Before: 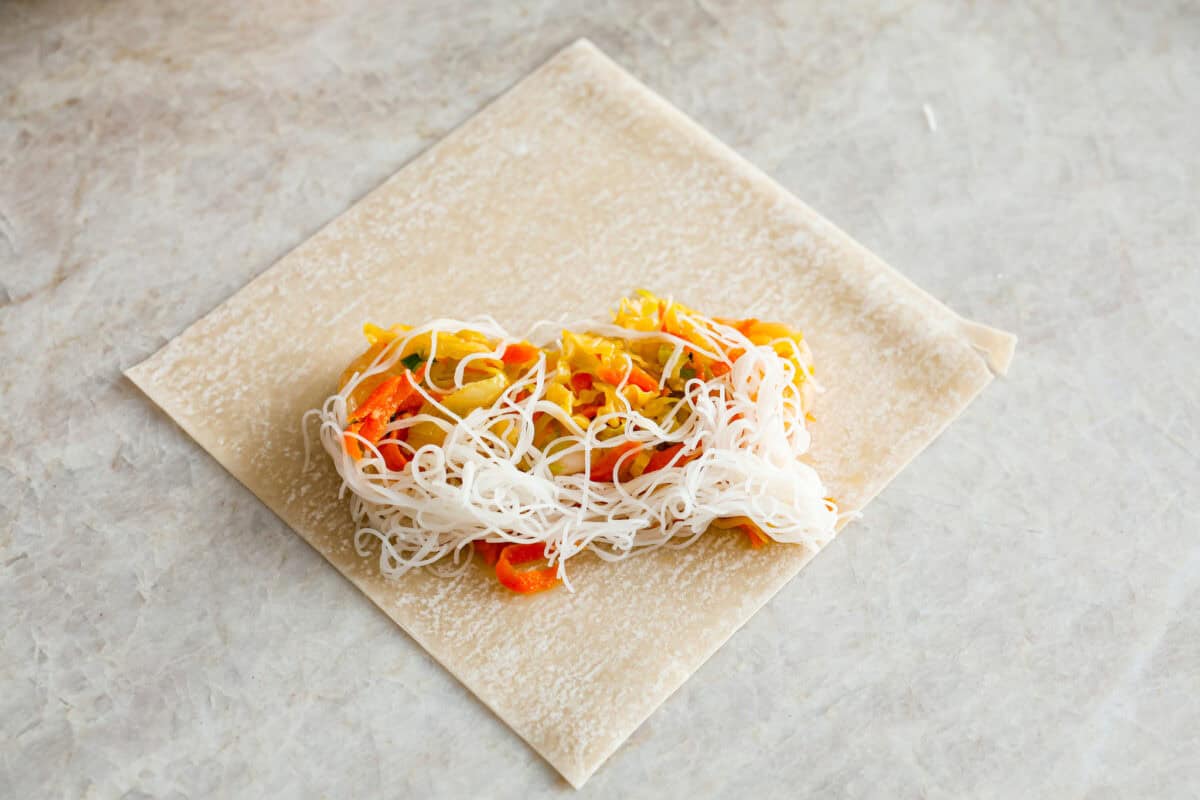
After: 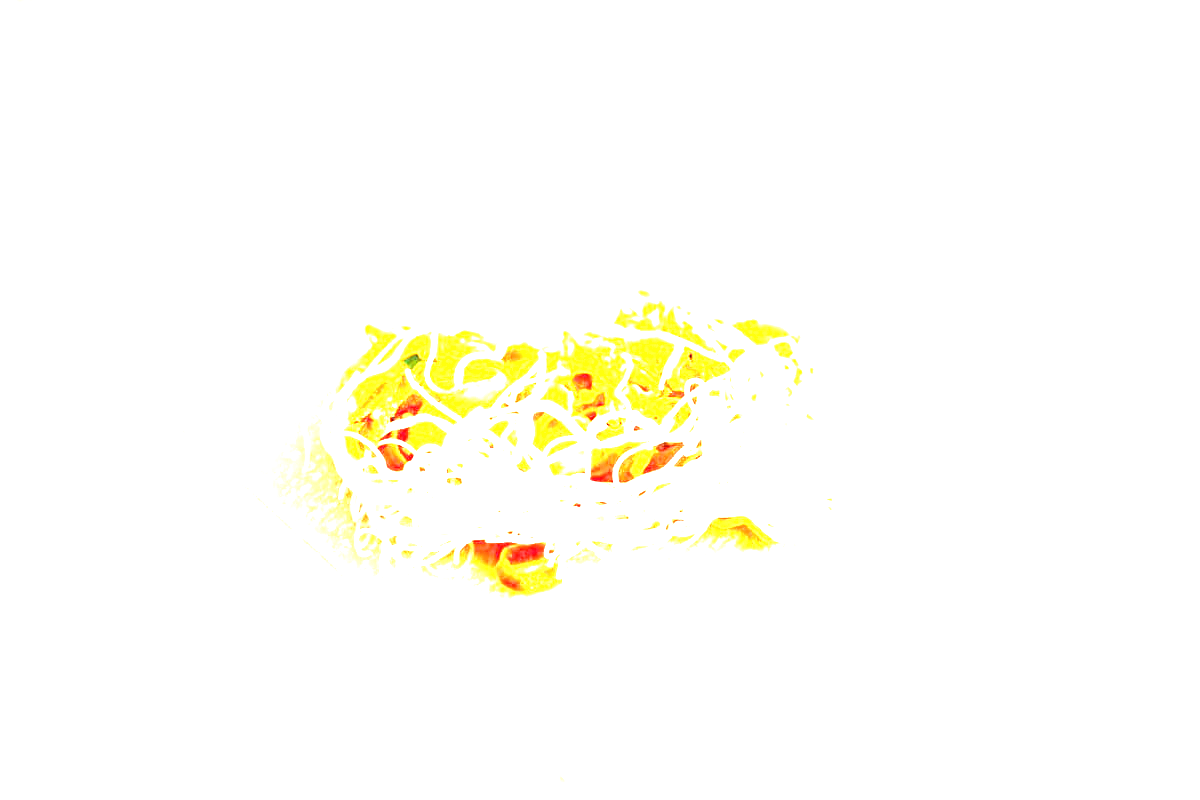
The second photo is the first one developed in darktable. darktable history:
exposure: black level correction 0, exposure 4.074 EV, compensate exposure bias true, compensate highlight preservation false
